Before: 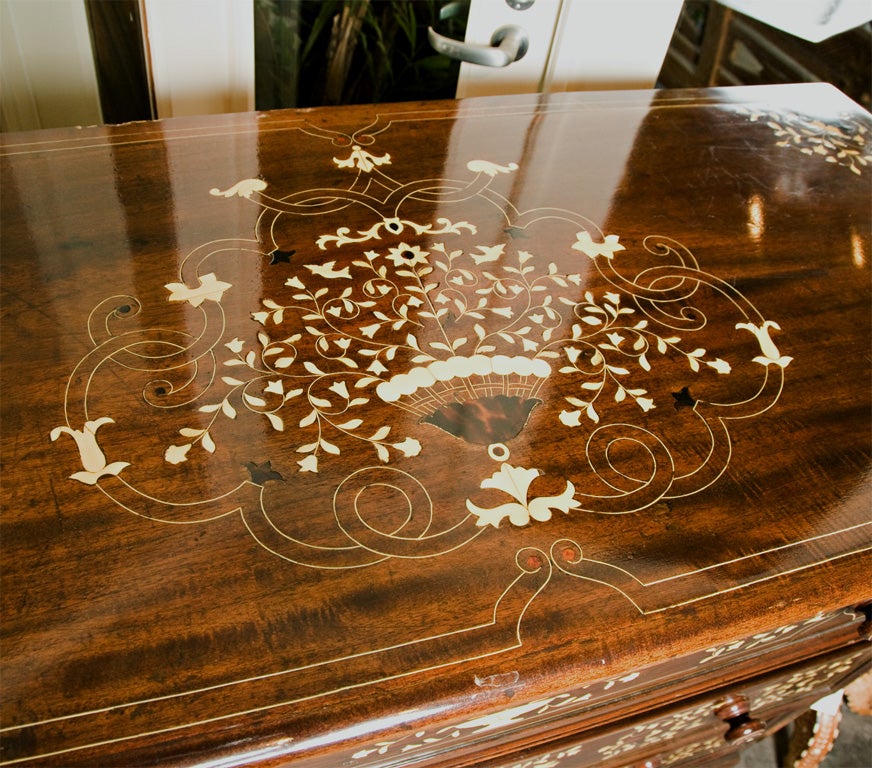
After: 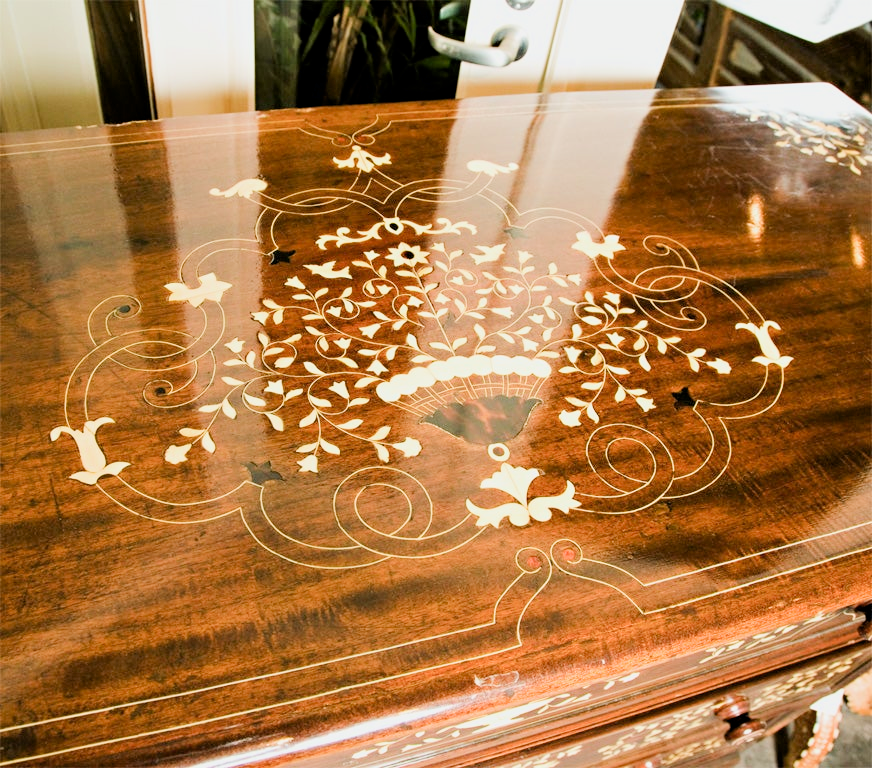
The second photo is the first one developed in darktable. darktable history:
exposure: black level correction 0.001, exposure 1.398 EV, compensate highlight preservation false
filmic rgb: black relative exposure -7.87 EV, white relative exposure 4.31 EV, hardness 3.86
